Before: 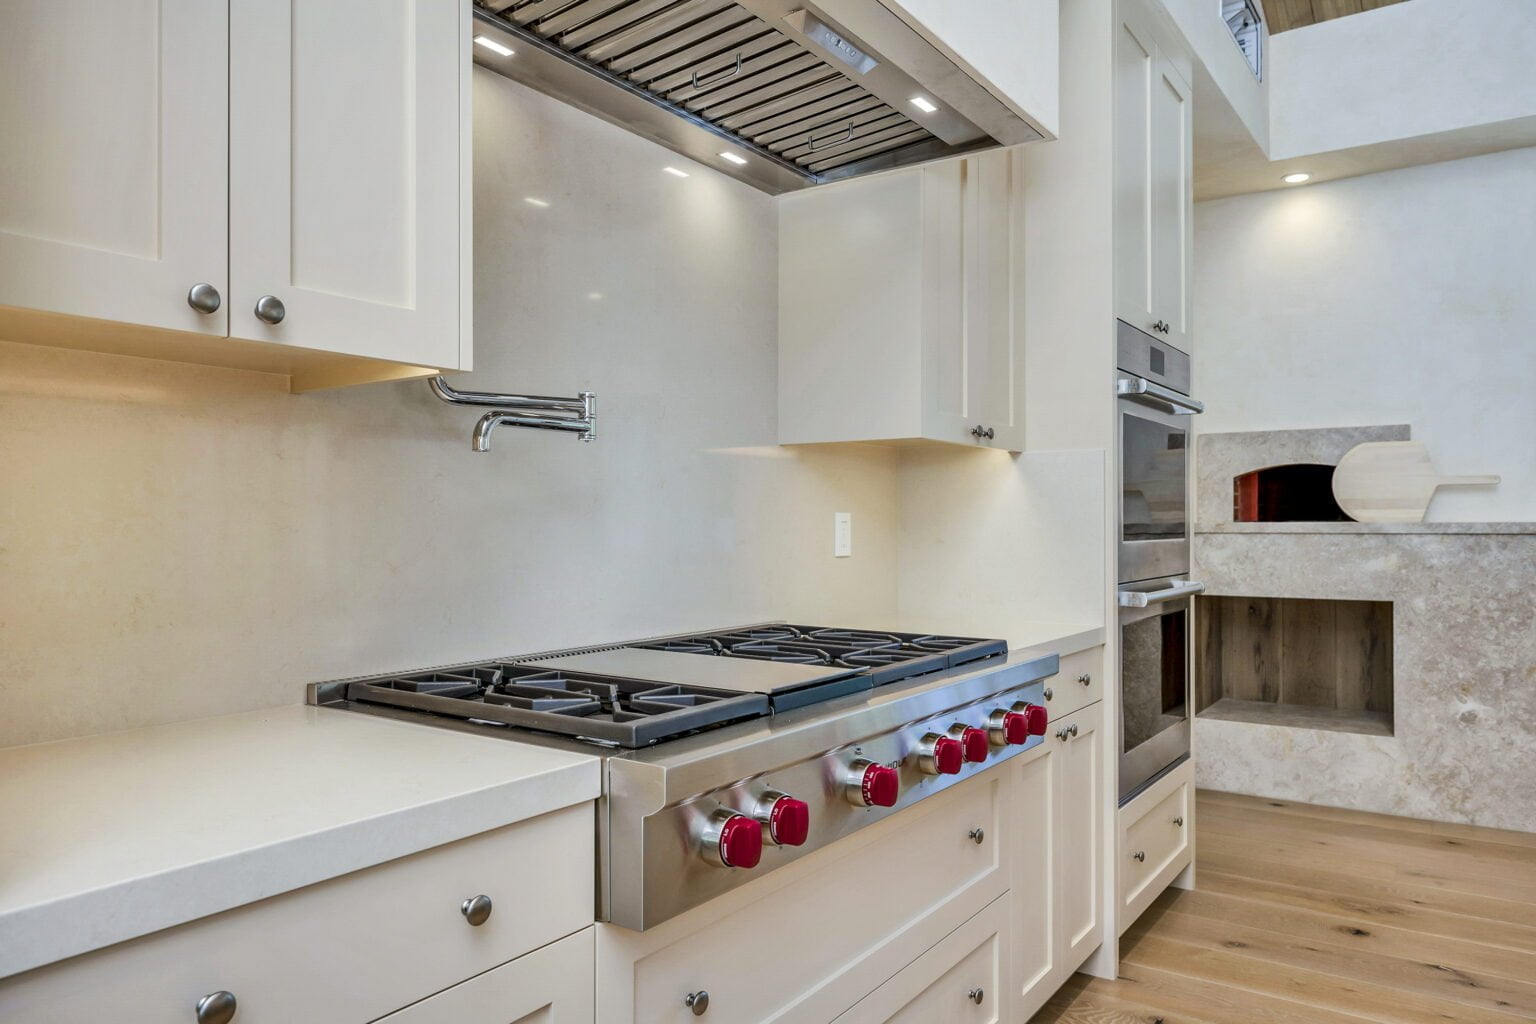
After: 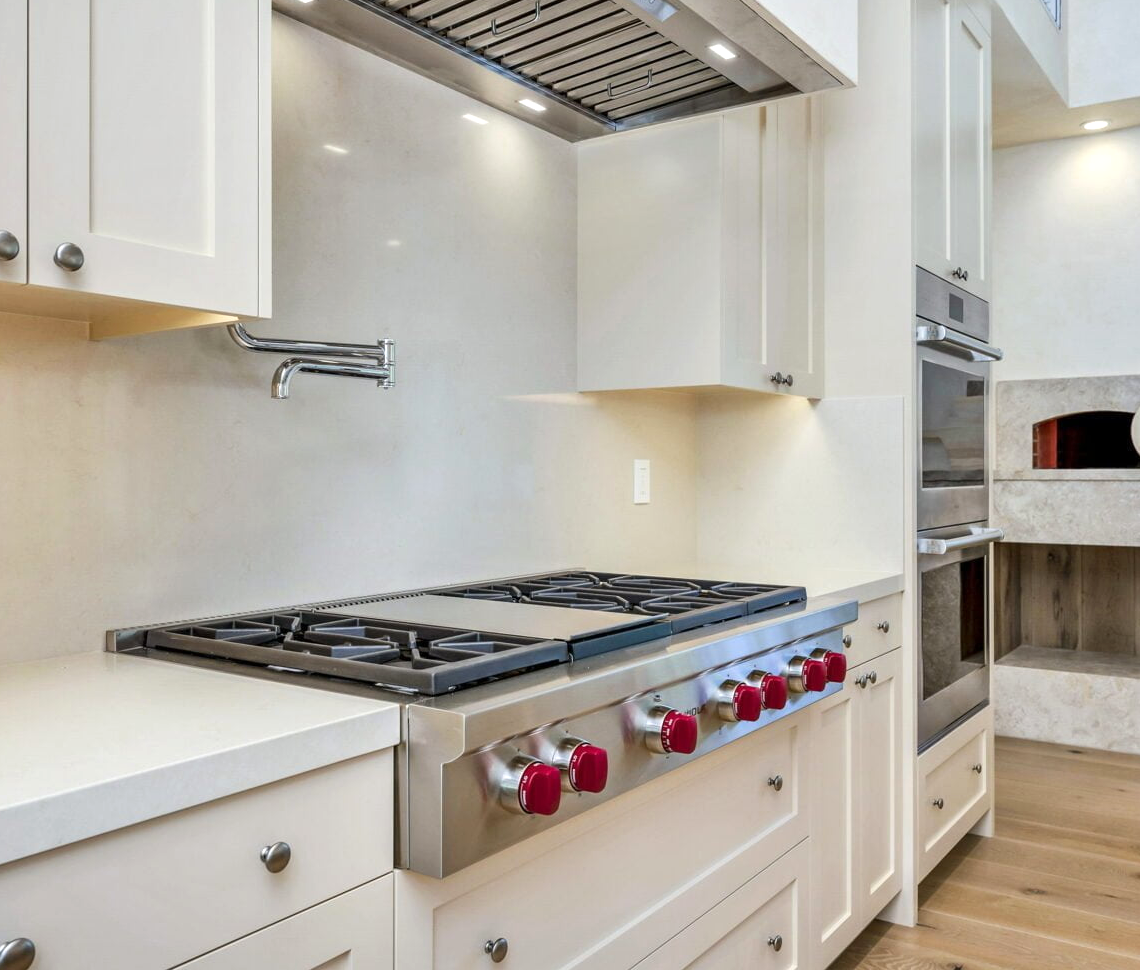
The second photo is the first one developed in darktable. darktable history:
crop and rotate: left 13.15%, top 5.251%, right 12.609%
exposure: exposure 0.3 EV, compensate highlight preservation false
